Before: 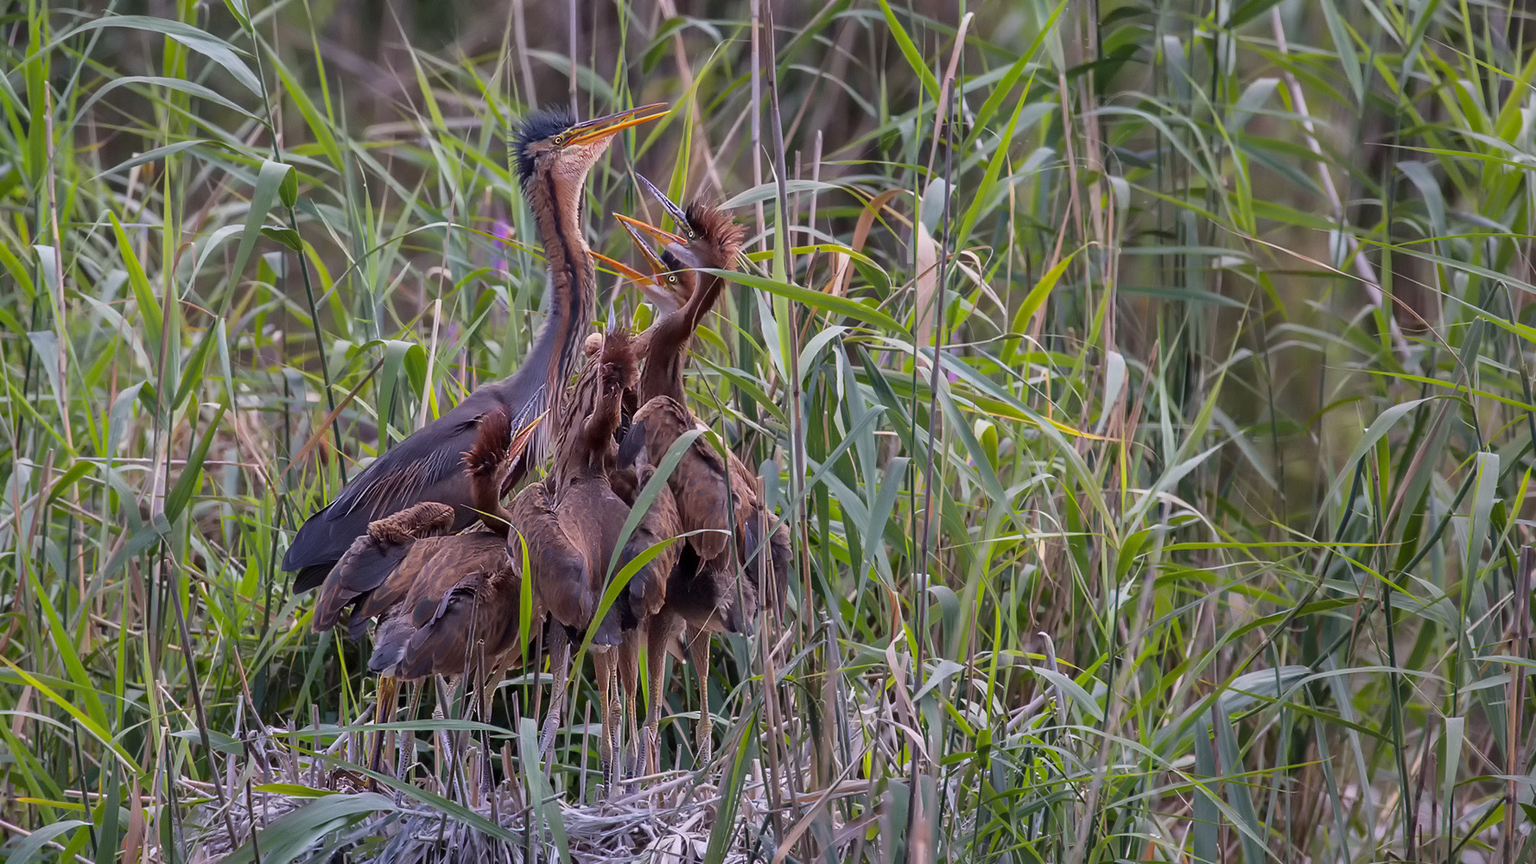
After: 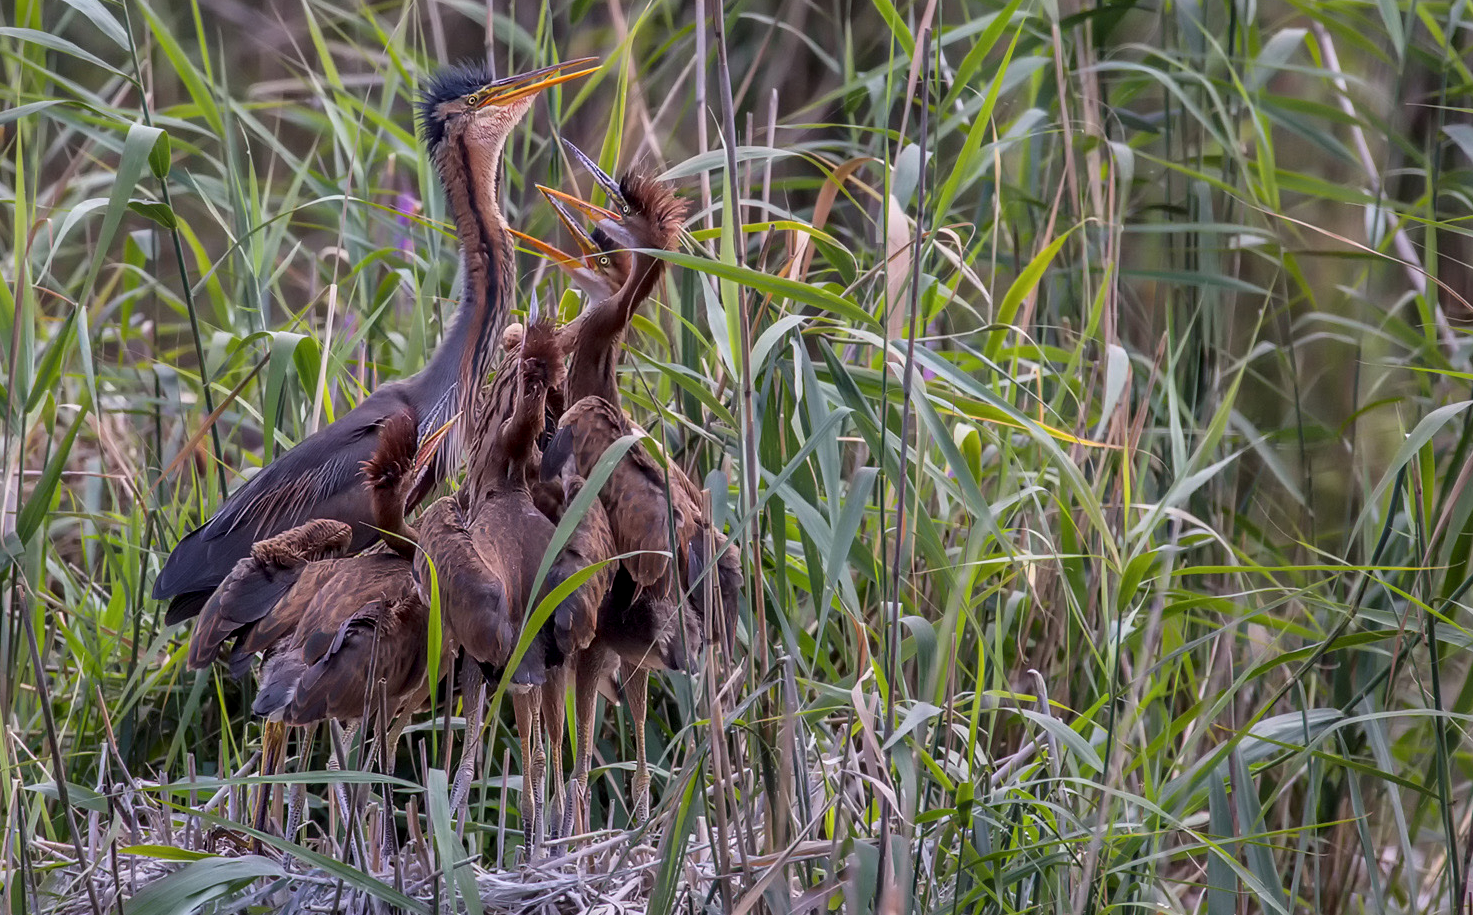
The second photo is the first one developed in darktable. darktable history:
crop: left 9.807%, top 6.259%, right 7.334%, bottom 2.177%
local contrast: on, module defaults
